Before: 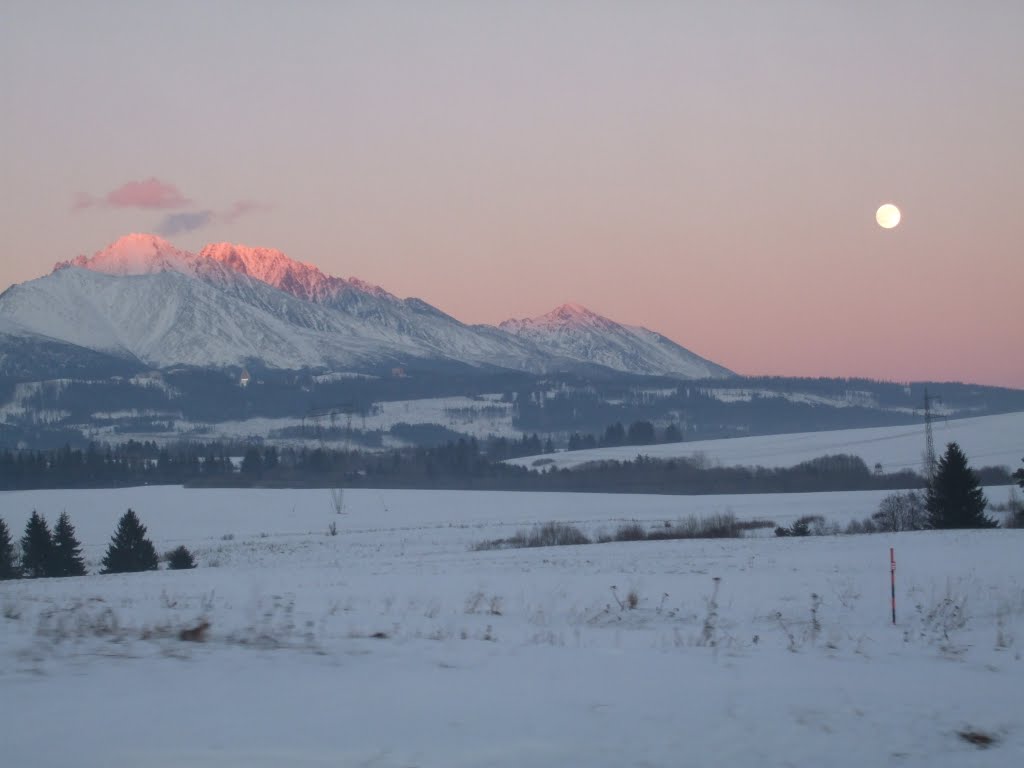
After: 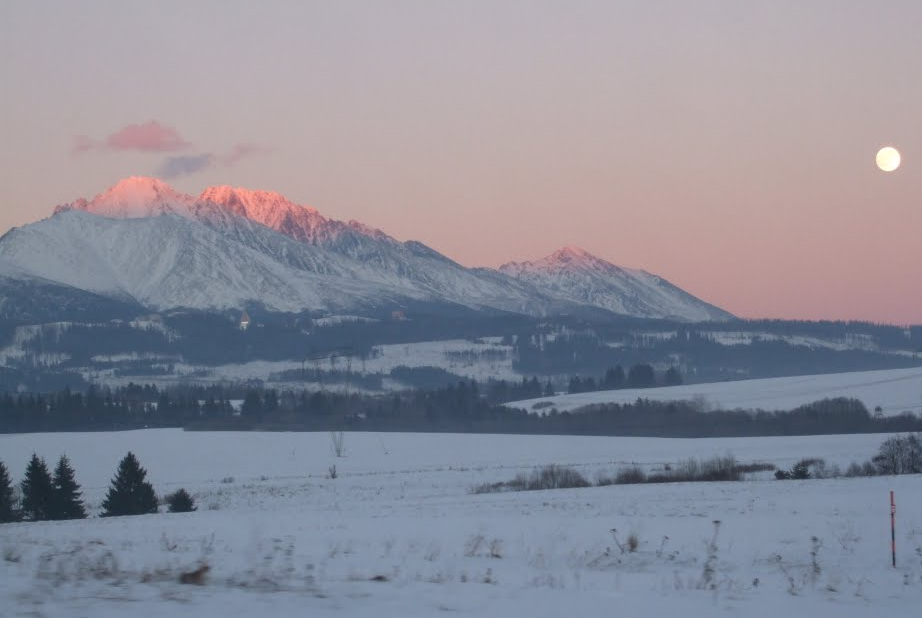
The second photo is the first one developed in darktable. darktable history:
crop: top 7.432%, right 9.91%, bottom 11.989%
